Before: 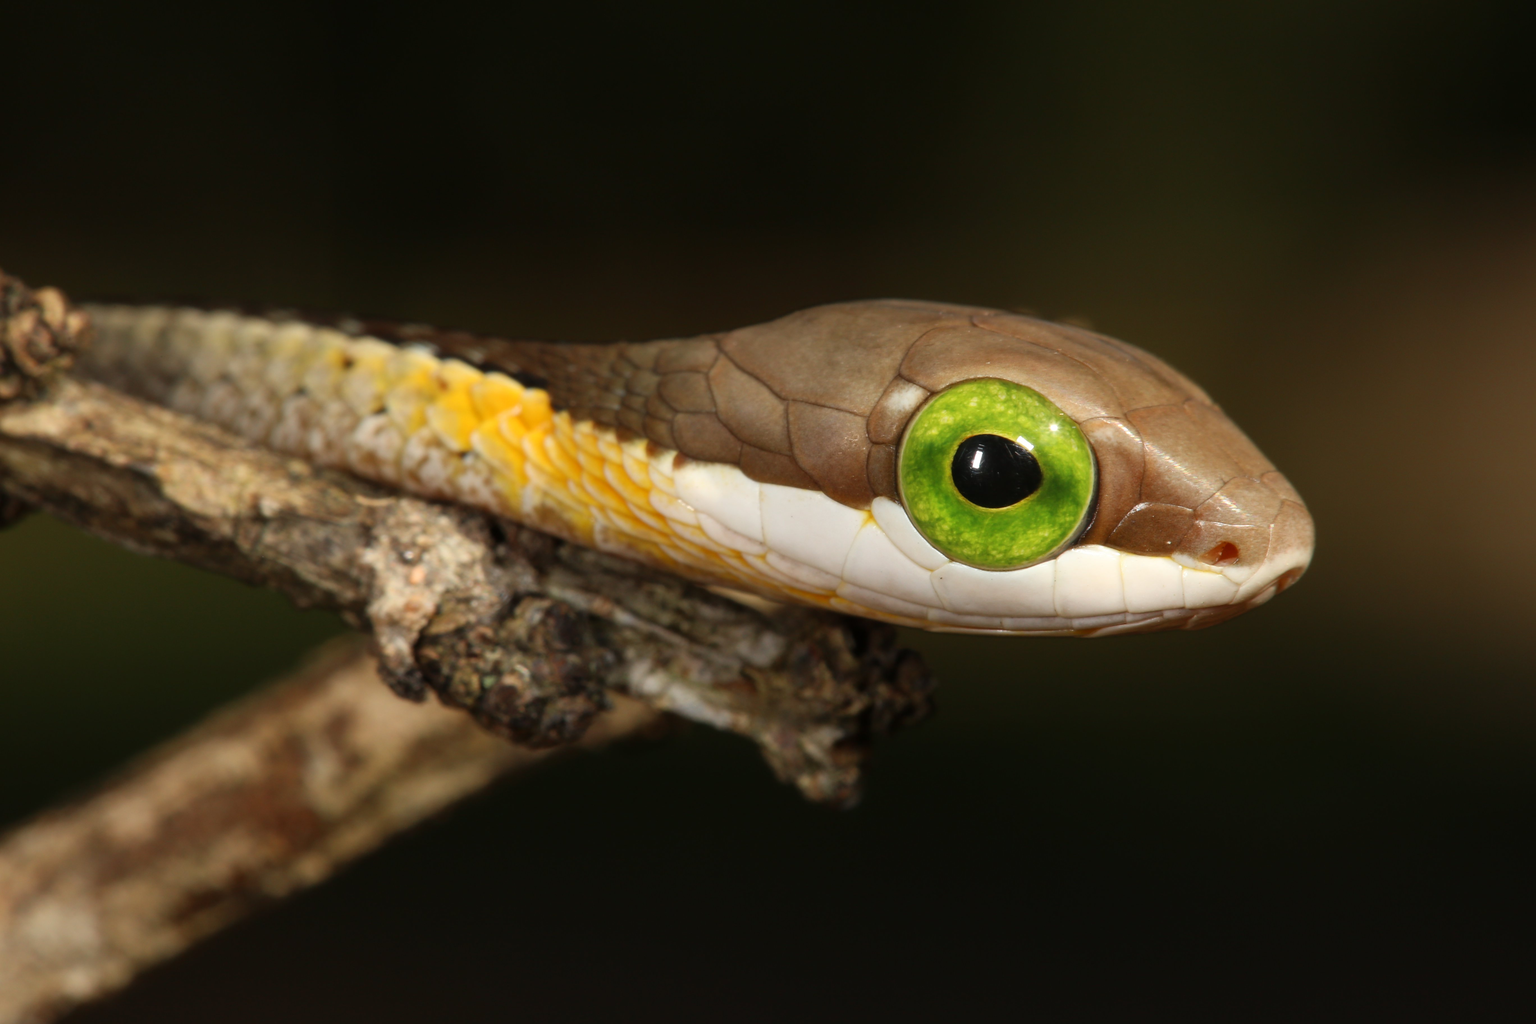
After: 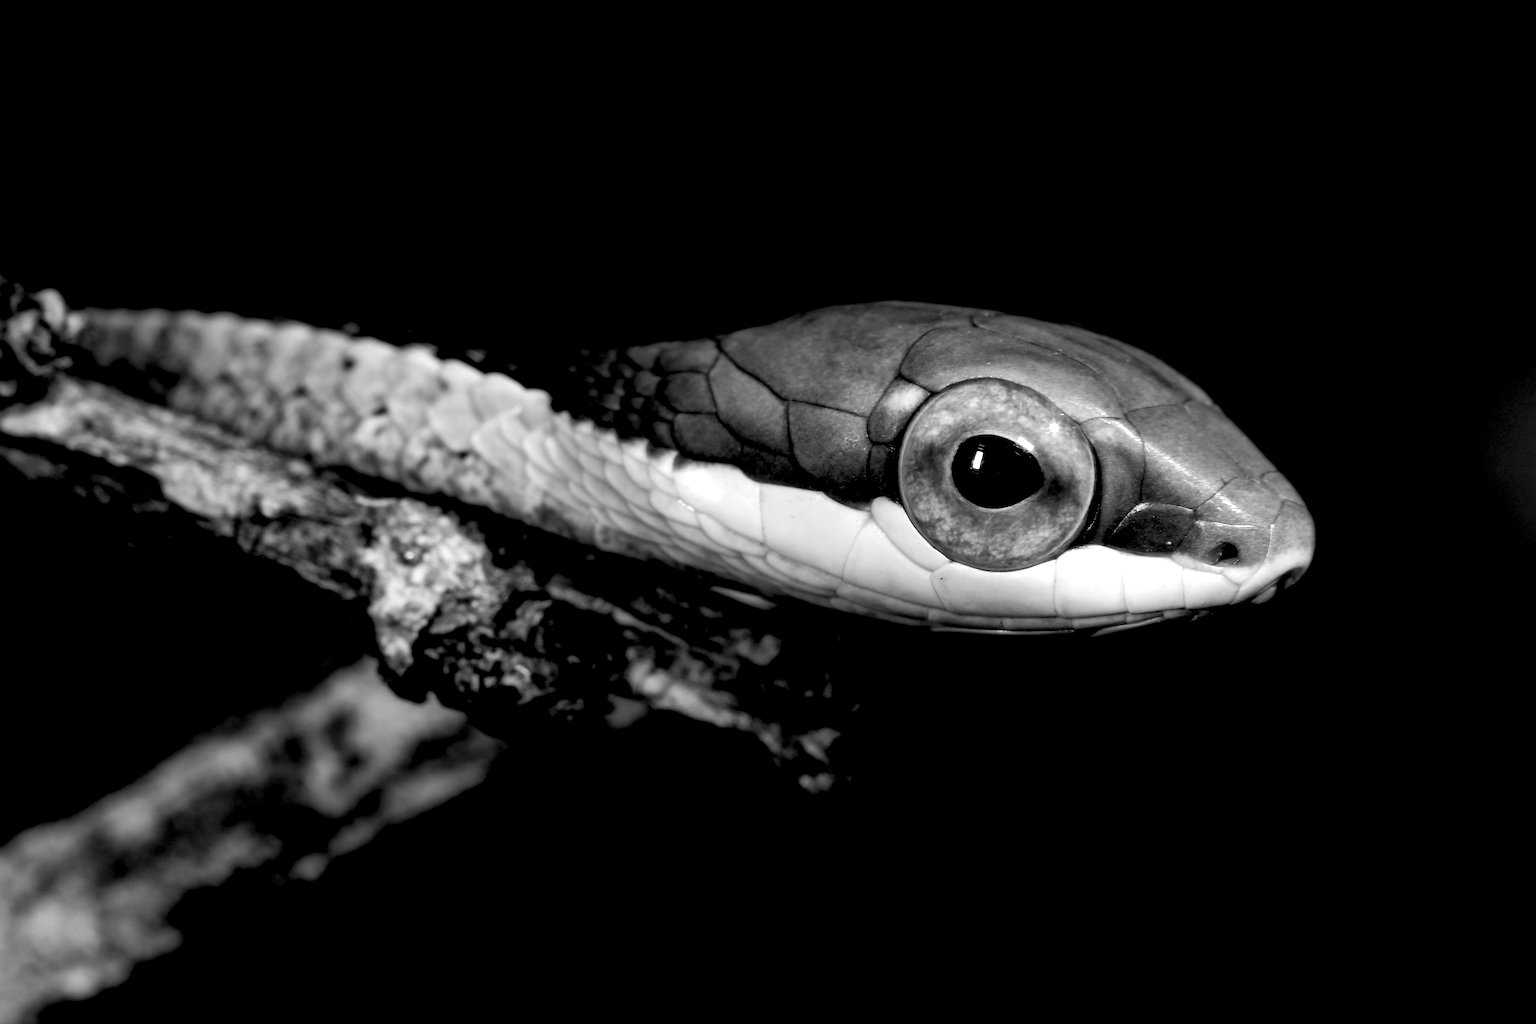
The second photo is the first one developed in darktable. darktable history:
monochrome: on, module defaults
tone equalizer: -8 EV -0.417 EV, -7 EV -0.389 EV, -6 EV -0.333 EV, -5 EV -0.222 EV, -3 EV 0.222 EV, -2 EV 0.333 EV, -1 EV 0.389 EV, +0 EV 0.417 EV, edges refinement/feathering 500, mask exposure compensation -1.57 EV, preserve details no
exposure: black level correction 0.056, exposure -0.039 EV, compensate highlight preservation false
local contrast: mode bilateral grid, contrast 20, coarseness 50, detail 130%, midtone range 0.2
